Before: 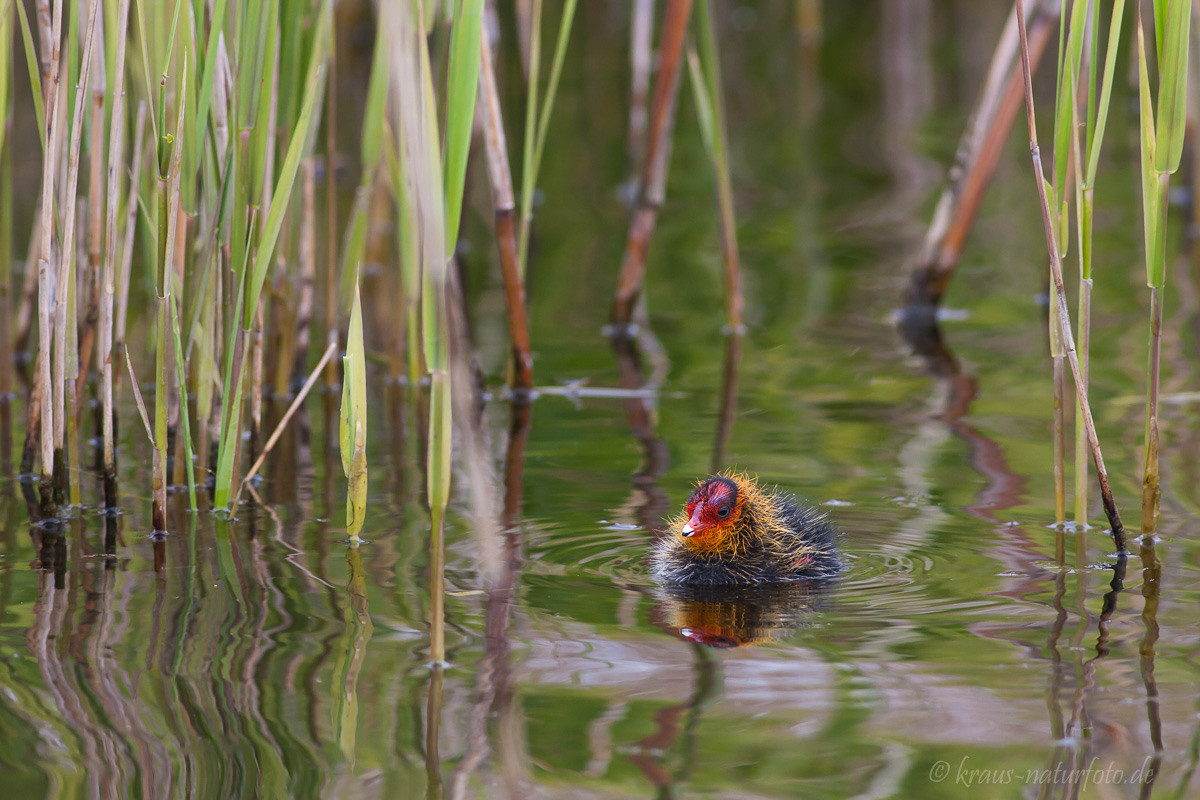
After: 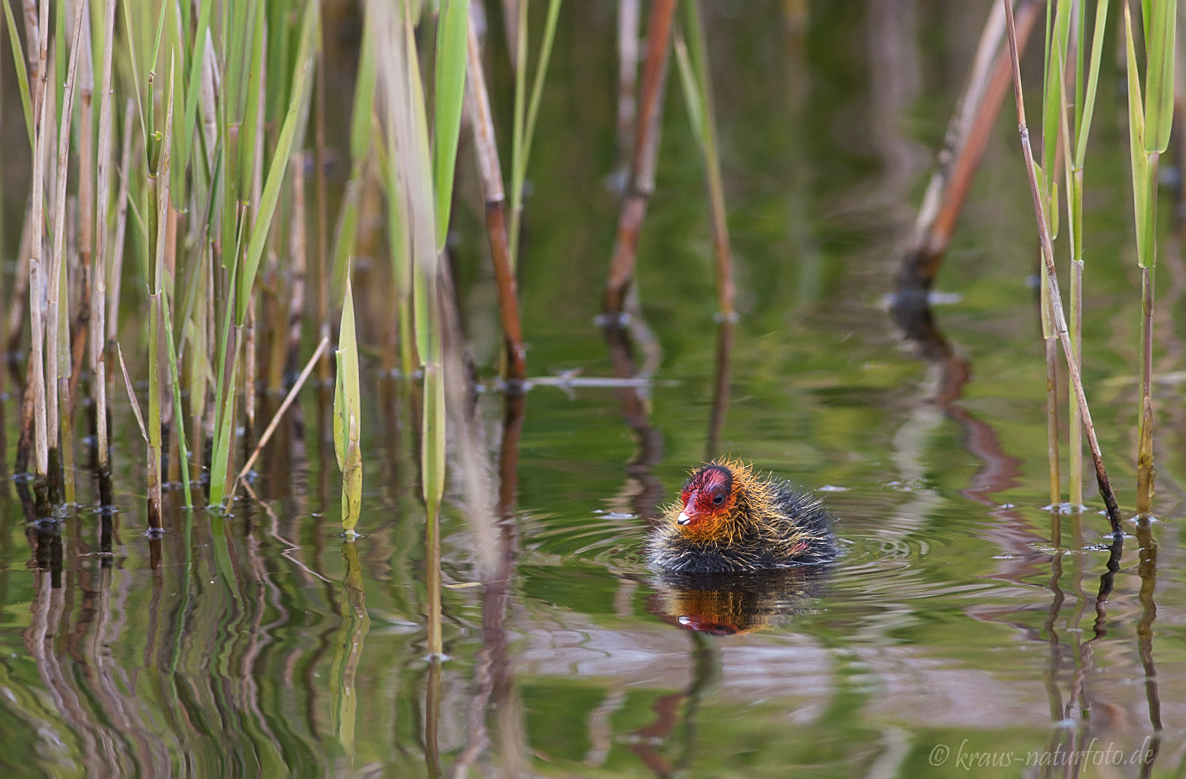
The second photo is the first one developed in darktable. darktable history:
soften: size 10%, saturation 50%, brightness 0.2 EV, mix 10%
sharpen: on, module defaults
rotate and perspective: rotation -1°, crop left 0.011, crop right 0.989, crop top 0.025, crop bottom 0.975
white balance: emerald 1
